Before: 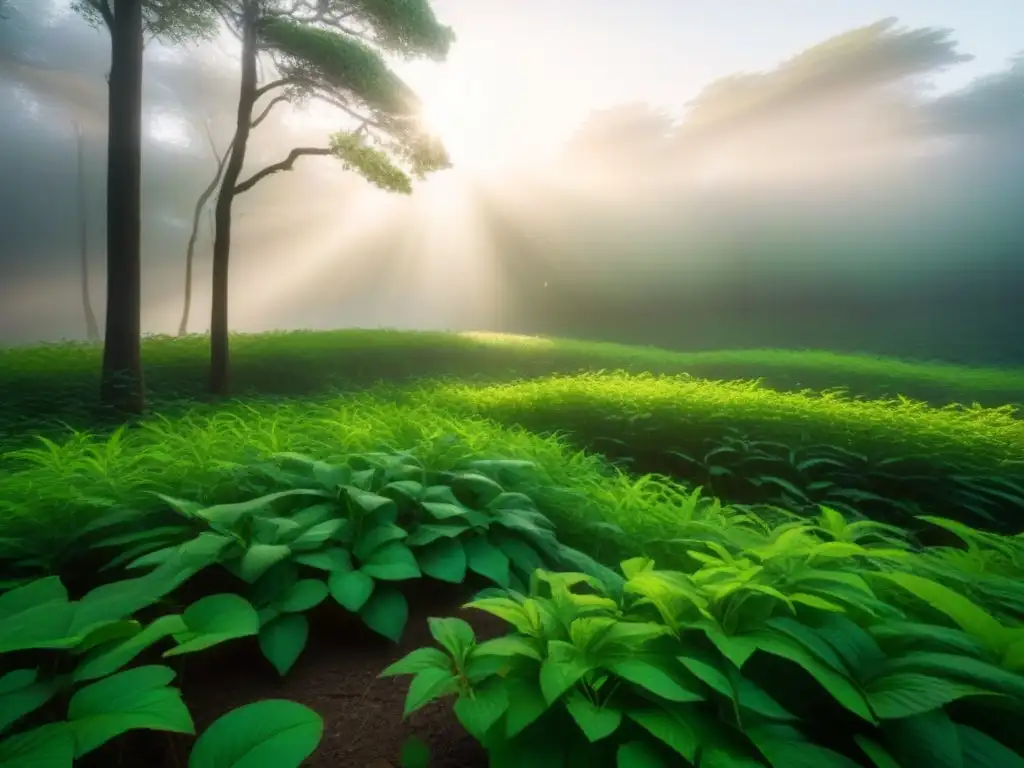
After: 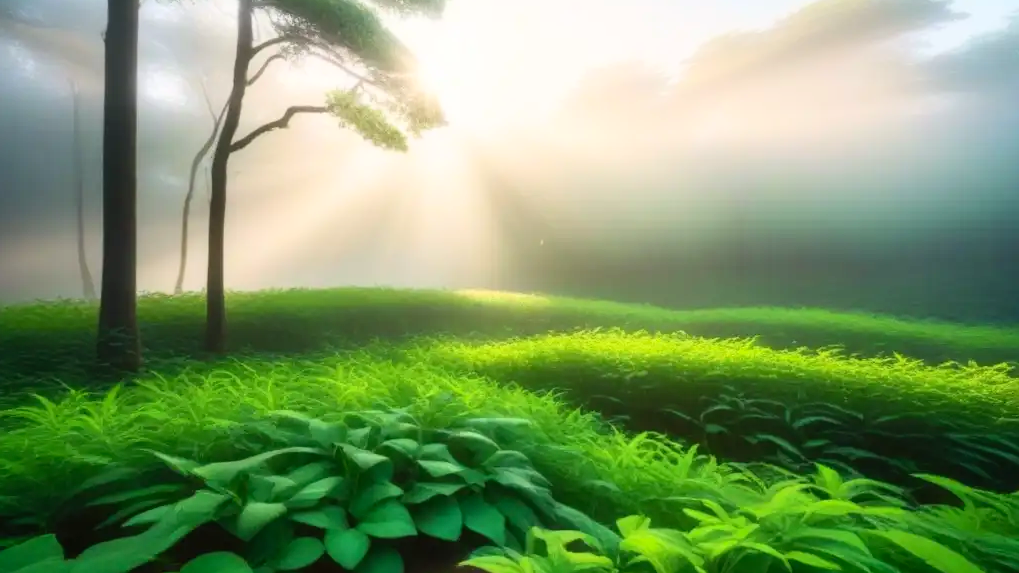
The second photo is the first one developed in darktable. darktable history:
crop: left 0.401%, top 5.529%, bottom 19.803%
contrast brightness saturation: contrast 0.199, brightness 0.15, saturation 0.14
